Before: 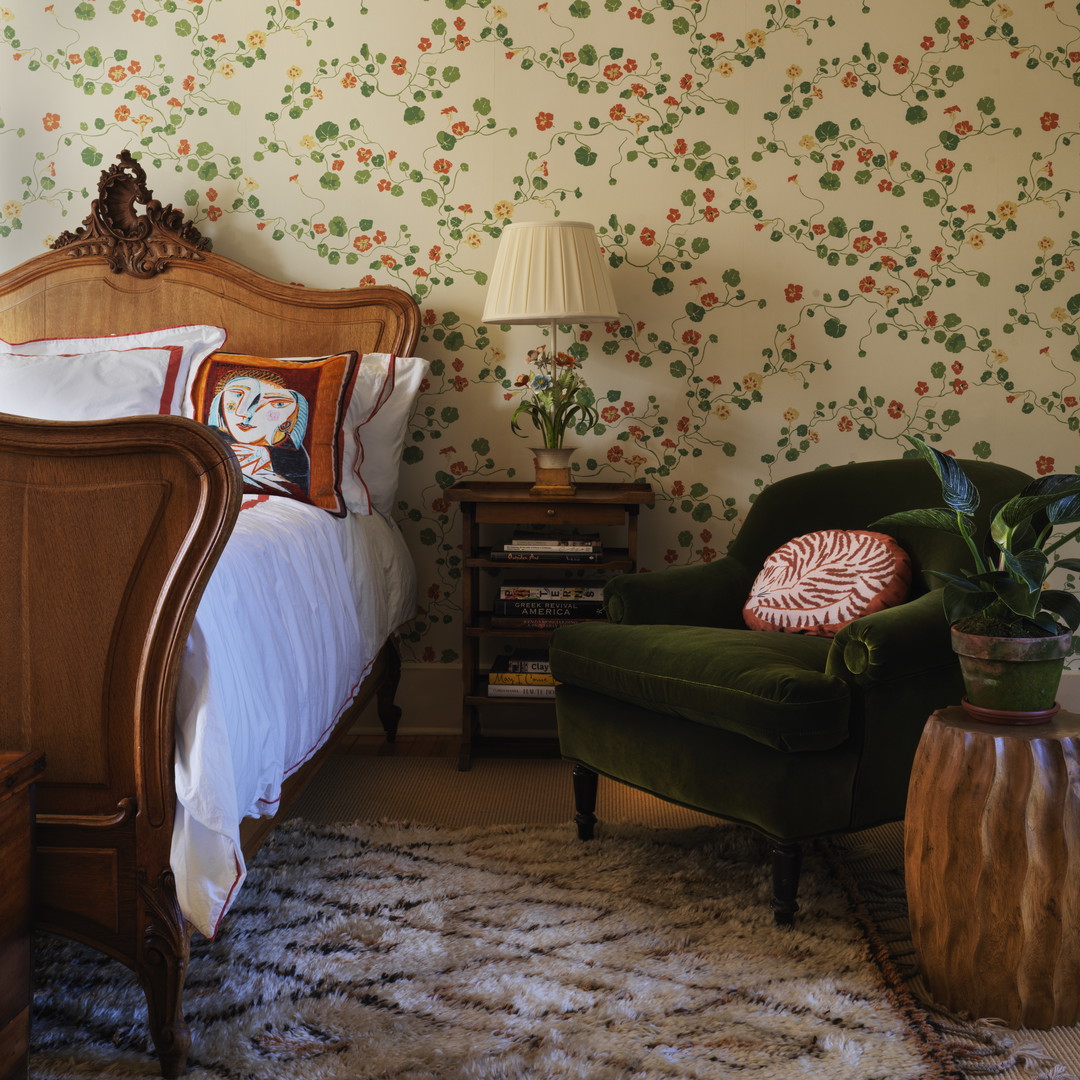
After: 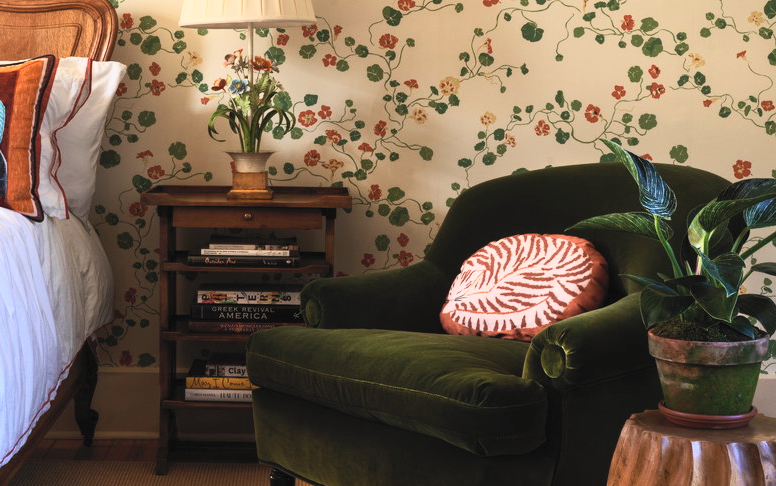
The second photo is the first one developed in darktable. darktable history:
contrast brightness saturation: contrast 0.38, brightness 0.52
crop and rotate: left 28.058%, top 27.428%, bottom 27.546%
